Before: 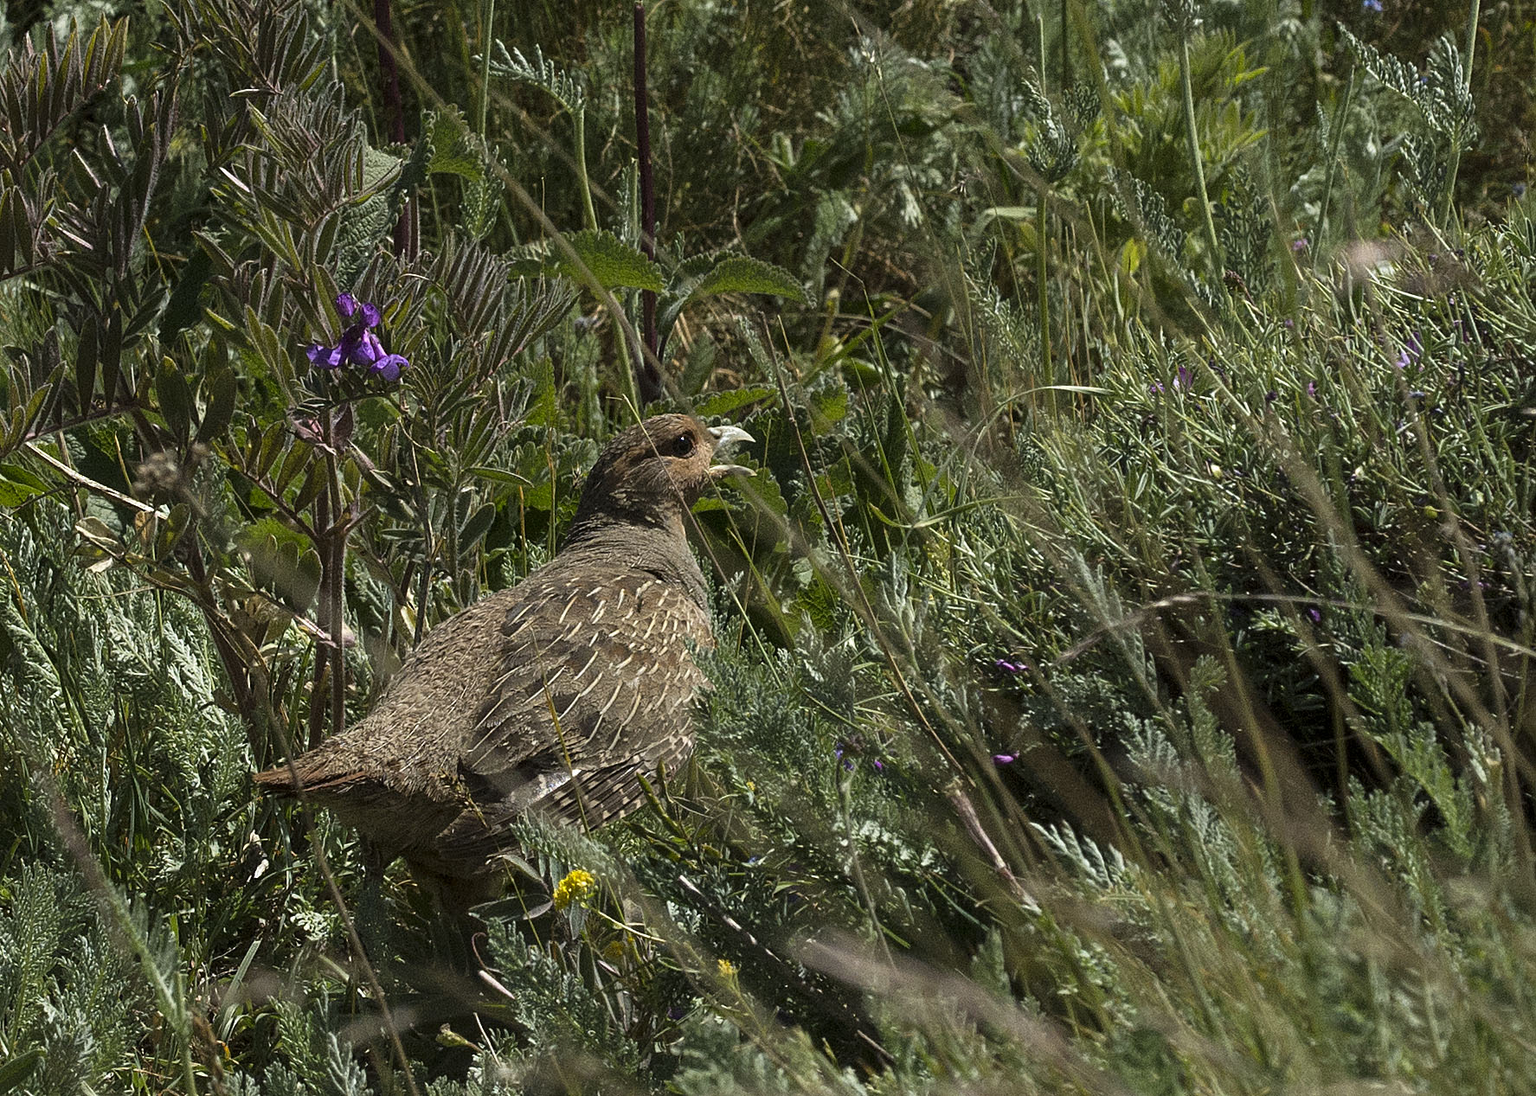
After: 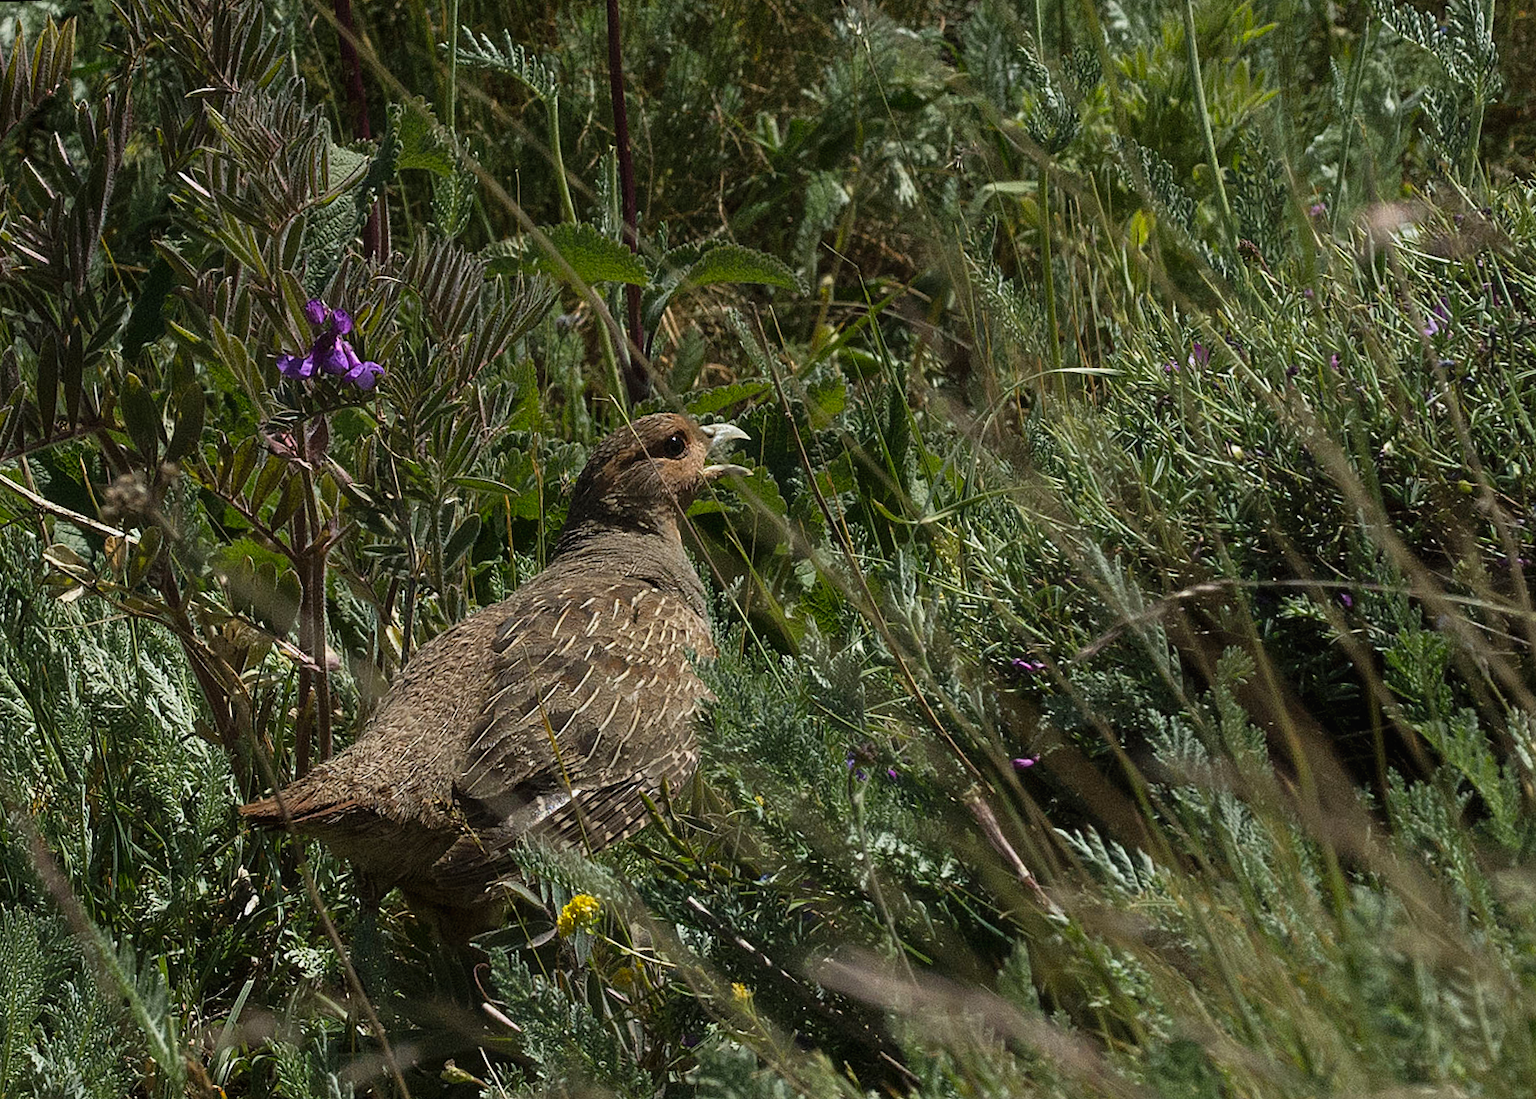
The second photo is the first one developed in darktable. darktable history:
exposure: exposure -0.151 EV, compensate highlight preservation false
rotate and perspective: rotation -2.12°, lens shift (vertical) 0.009, lens shift (horizontal) -0.008, automatic cropping original format, crop left 0.036, crop right 0.964, crop top 0.05, crop bottom 0.959
local contrast: mode bilateral grid, contrast 100, coarseness 100, detail 91%, midtone range 0.2
